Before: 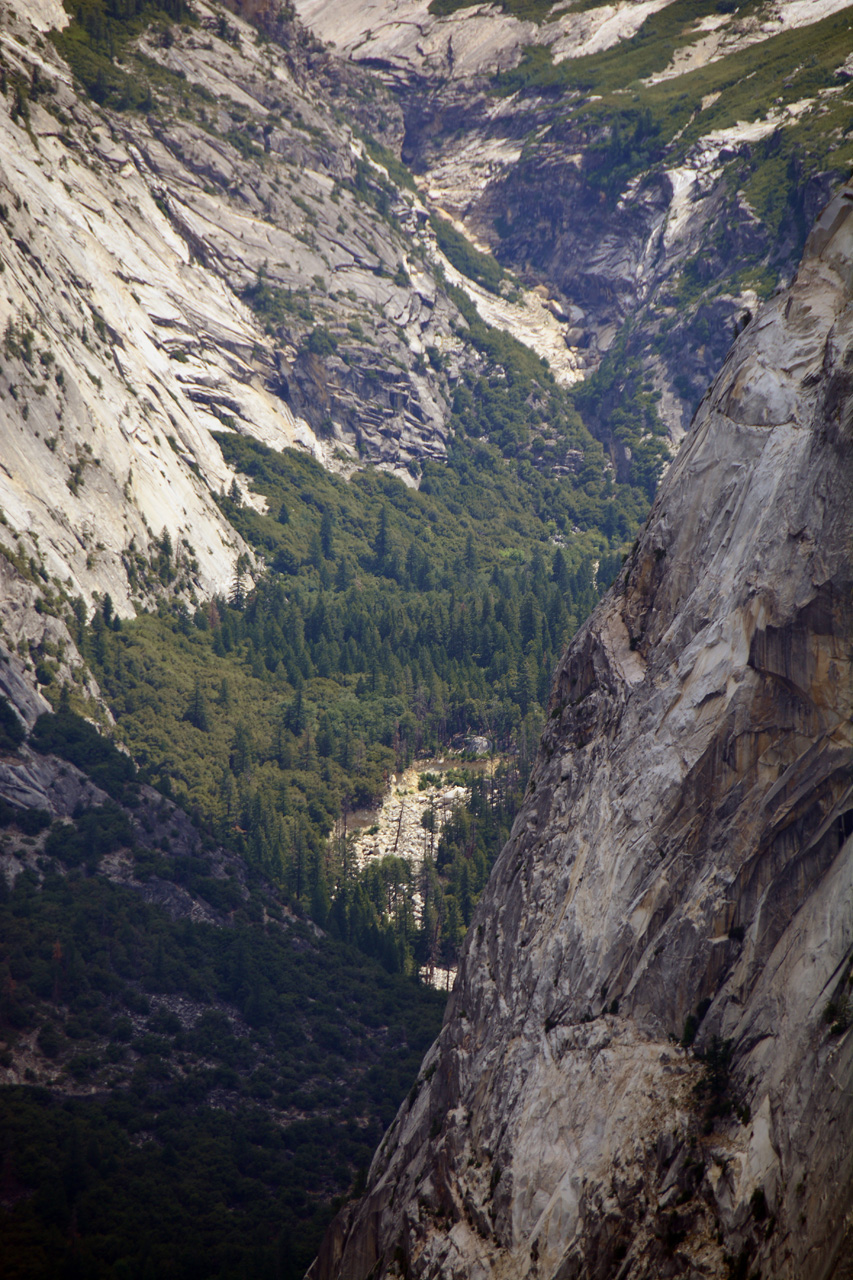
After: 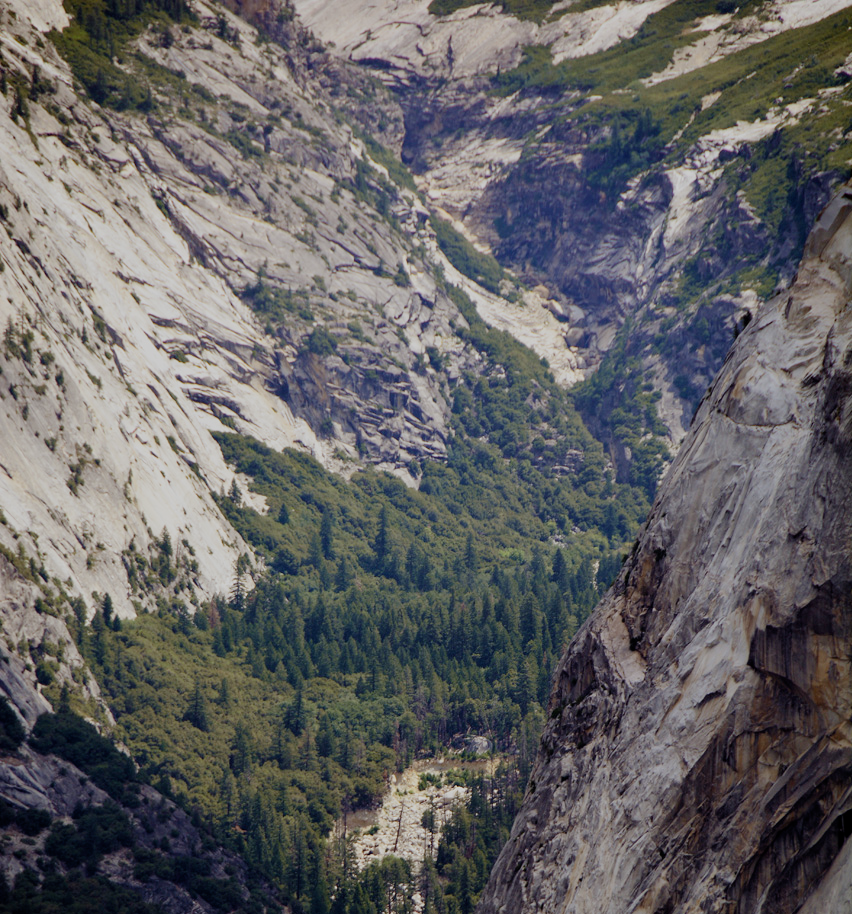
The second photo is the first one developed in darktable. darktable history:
crop: bottom 28.572%
filmic rgb: black relative exposure -7.08 EV, white relative exposure 5.36 EV, hardness 3.02, preserve chrominance no, color science v4 (2020), contrast in shadows soft, contrast in highlights soft
